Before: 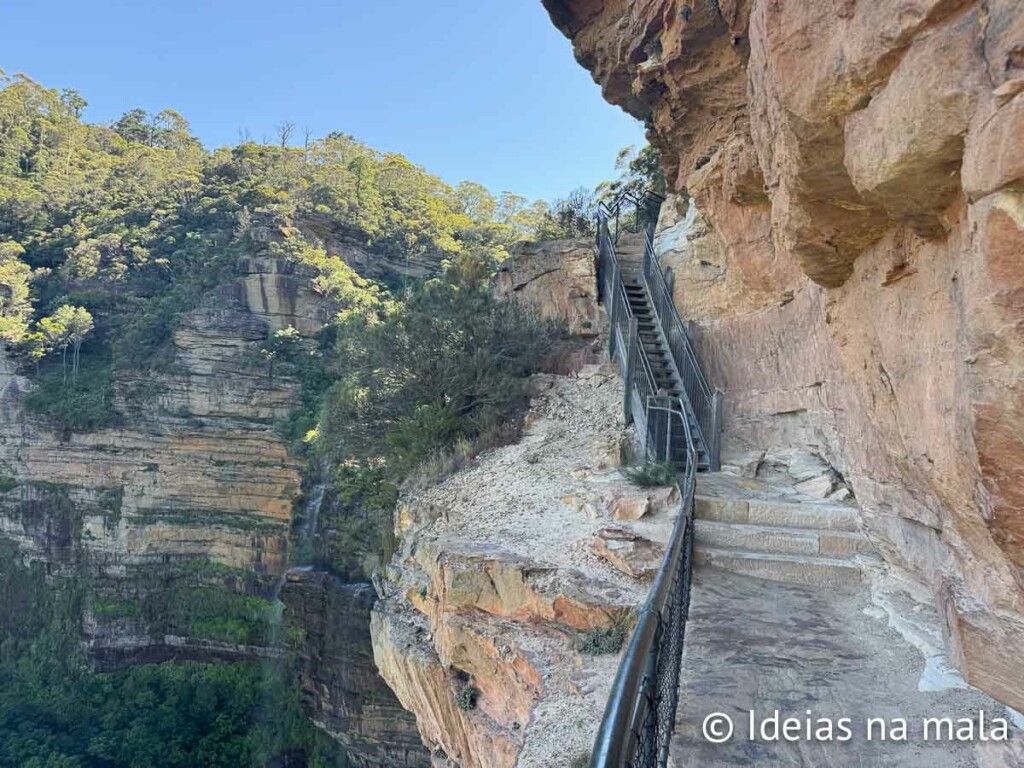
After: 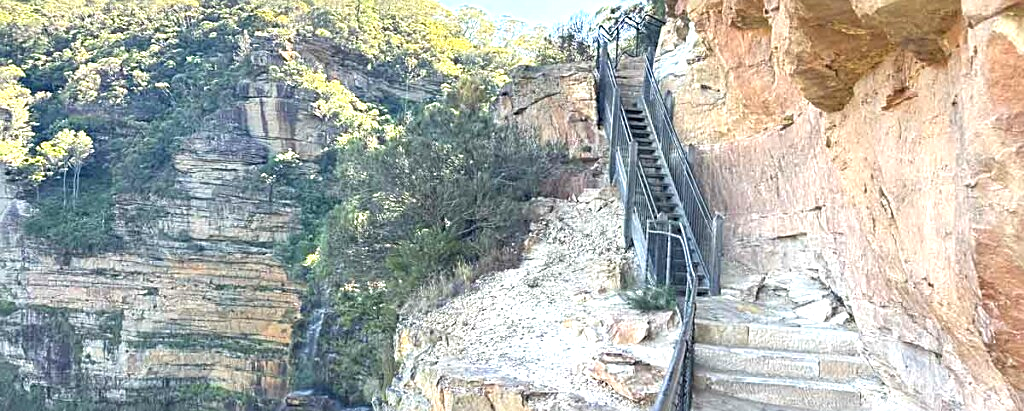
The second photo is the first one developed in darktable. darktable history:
crop and rotate: top 23.043%, bottom 23.437%
exposure: black level correction 0, exposure 1.1 EV, compensate exposure bias true, compensate highlight preservation false
sharpen: on, module defaults
